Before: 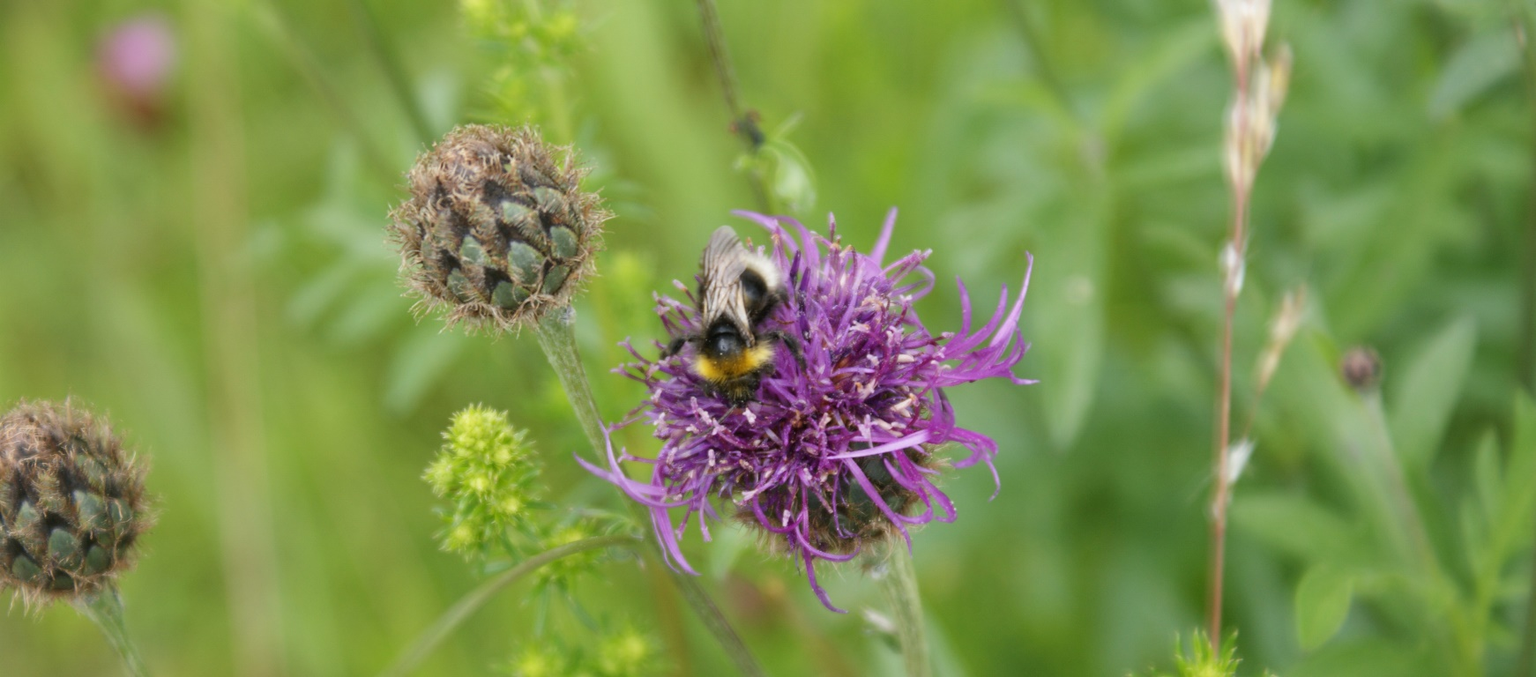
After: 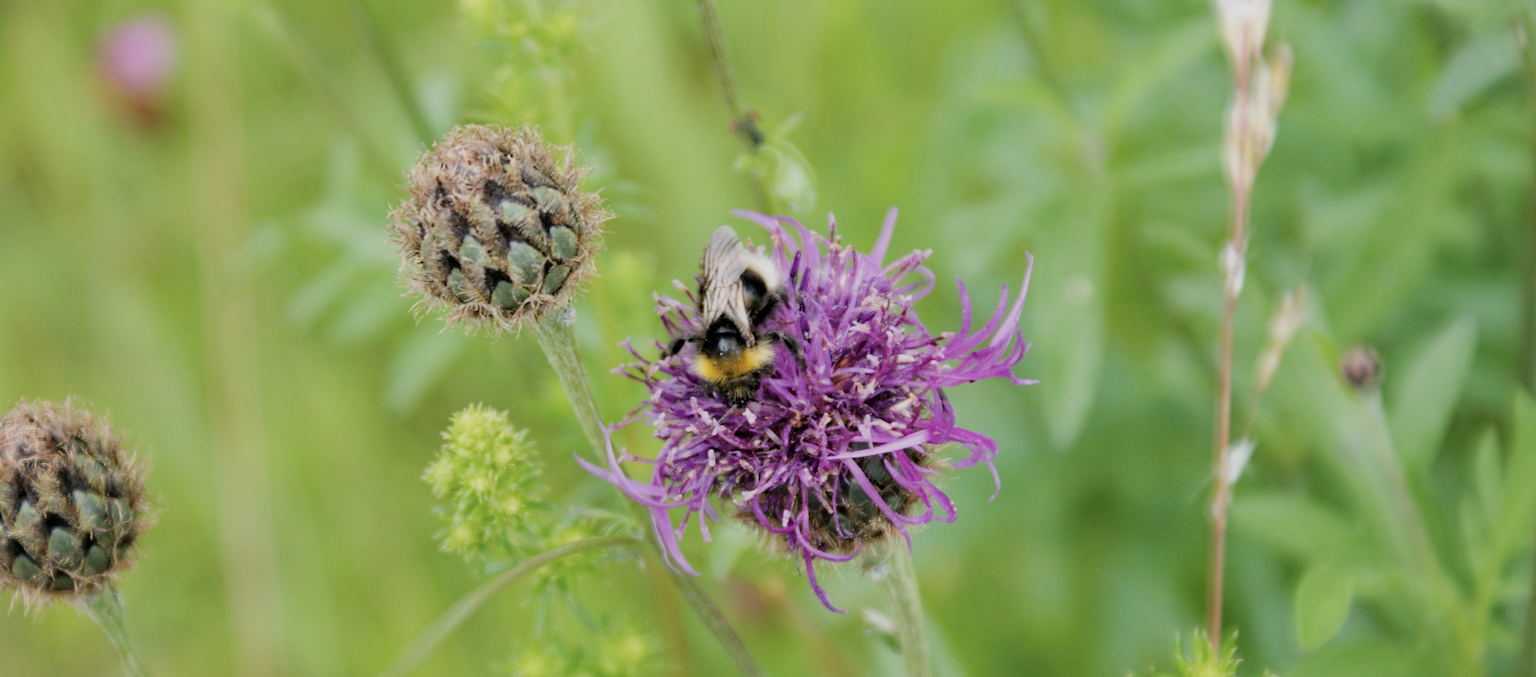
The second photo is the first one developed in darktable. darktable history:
haze removal: strength 0.286, distance 0.244, compatibility mode true, adaptive false
filmic rgb: black relative exposure -6.78 EV, white relative exposure 5.84 EV, hardness 2.71
contrast brightness saturation: saturation -0.179
exposure: black level correction 0.001, exposure 0.499 EV, compensate highlight preservation false
